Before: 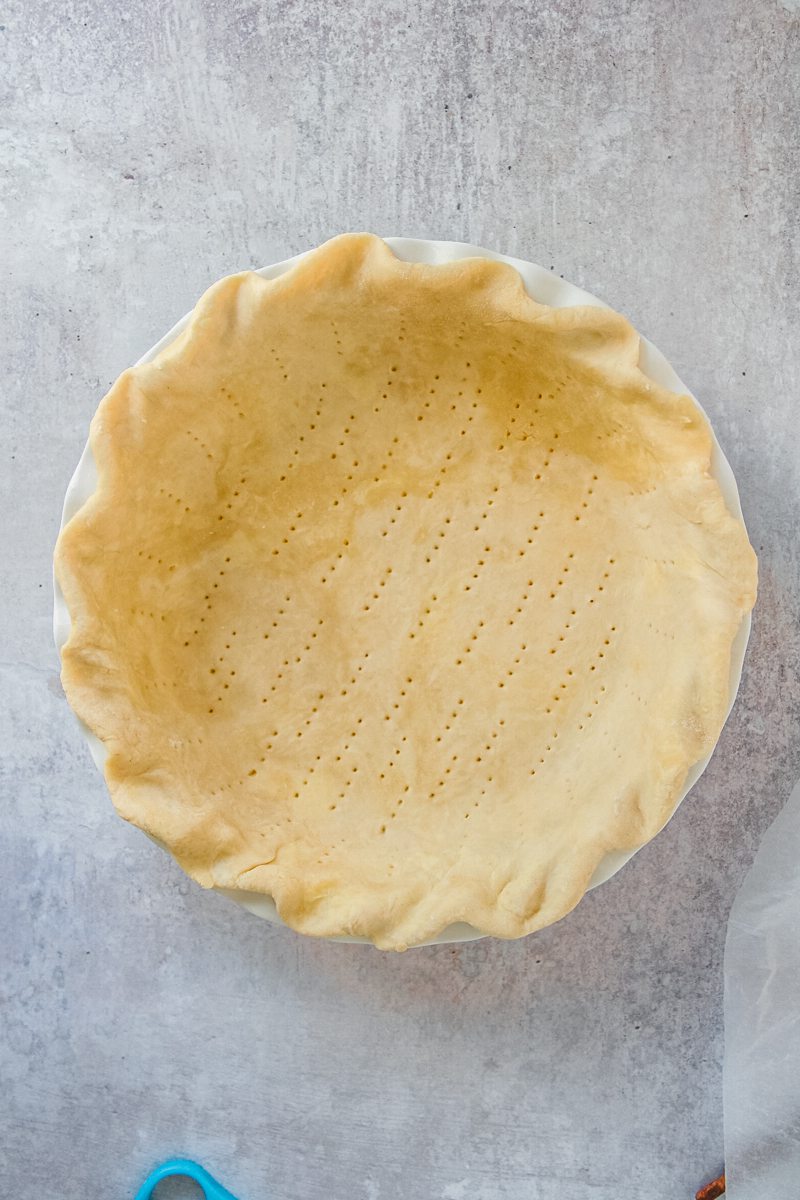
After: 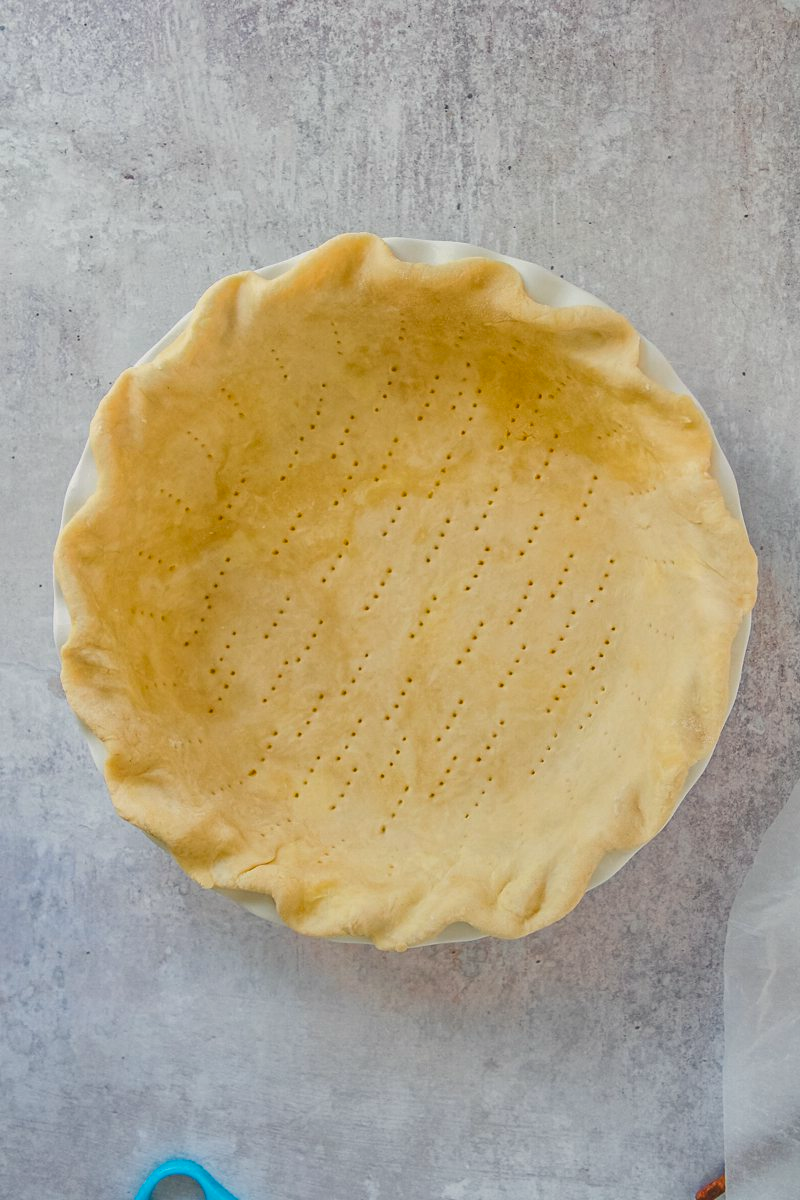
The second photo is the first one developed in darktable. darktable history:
color correction: highlights b* 3
contrast brightness saturation: contrast -0.1, brightness 0.05, saturation 0.08
shadows and highlights: low approximation 0.01, soften with gaussian
